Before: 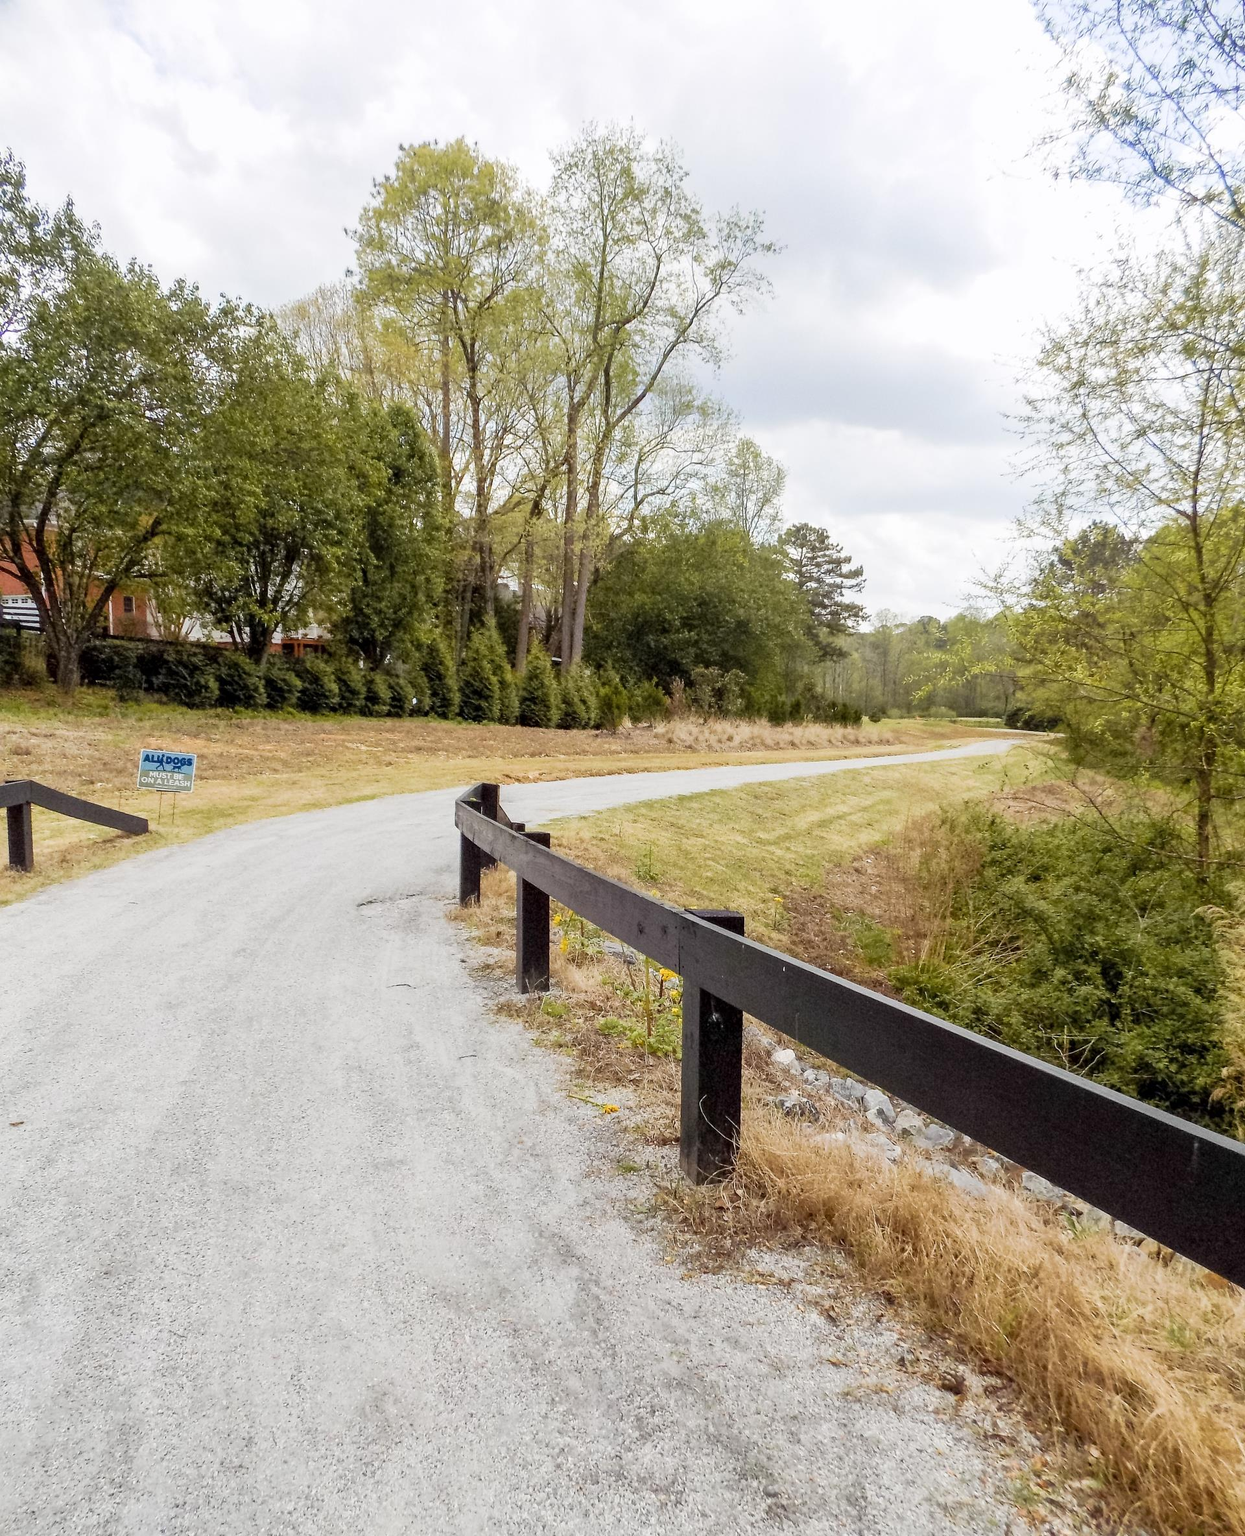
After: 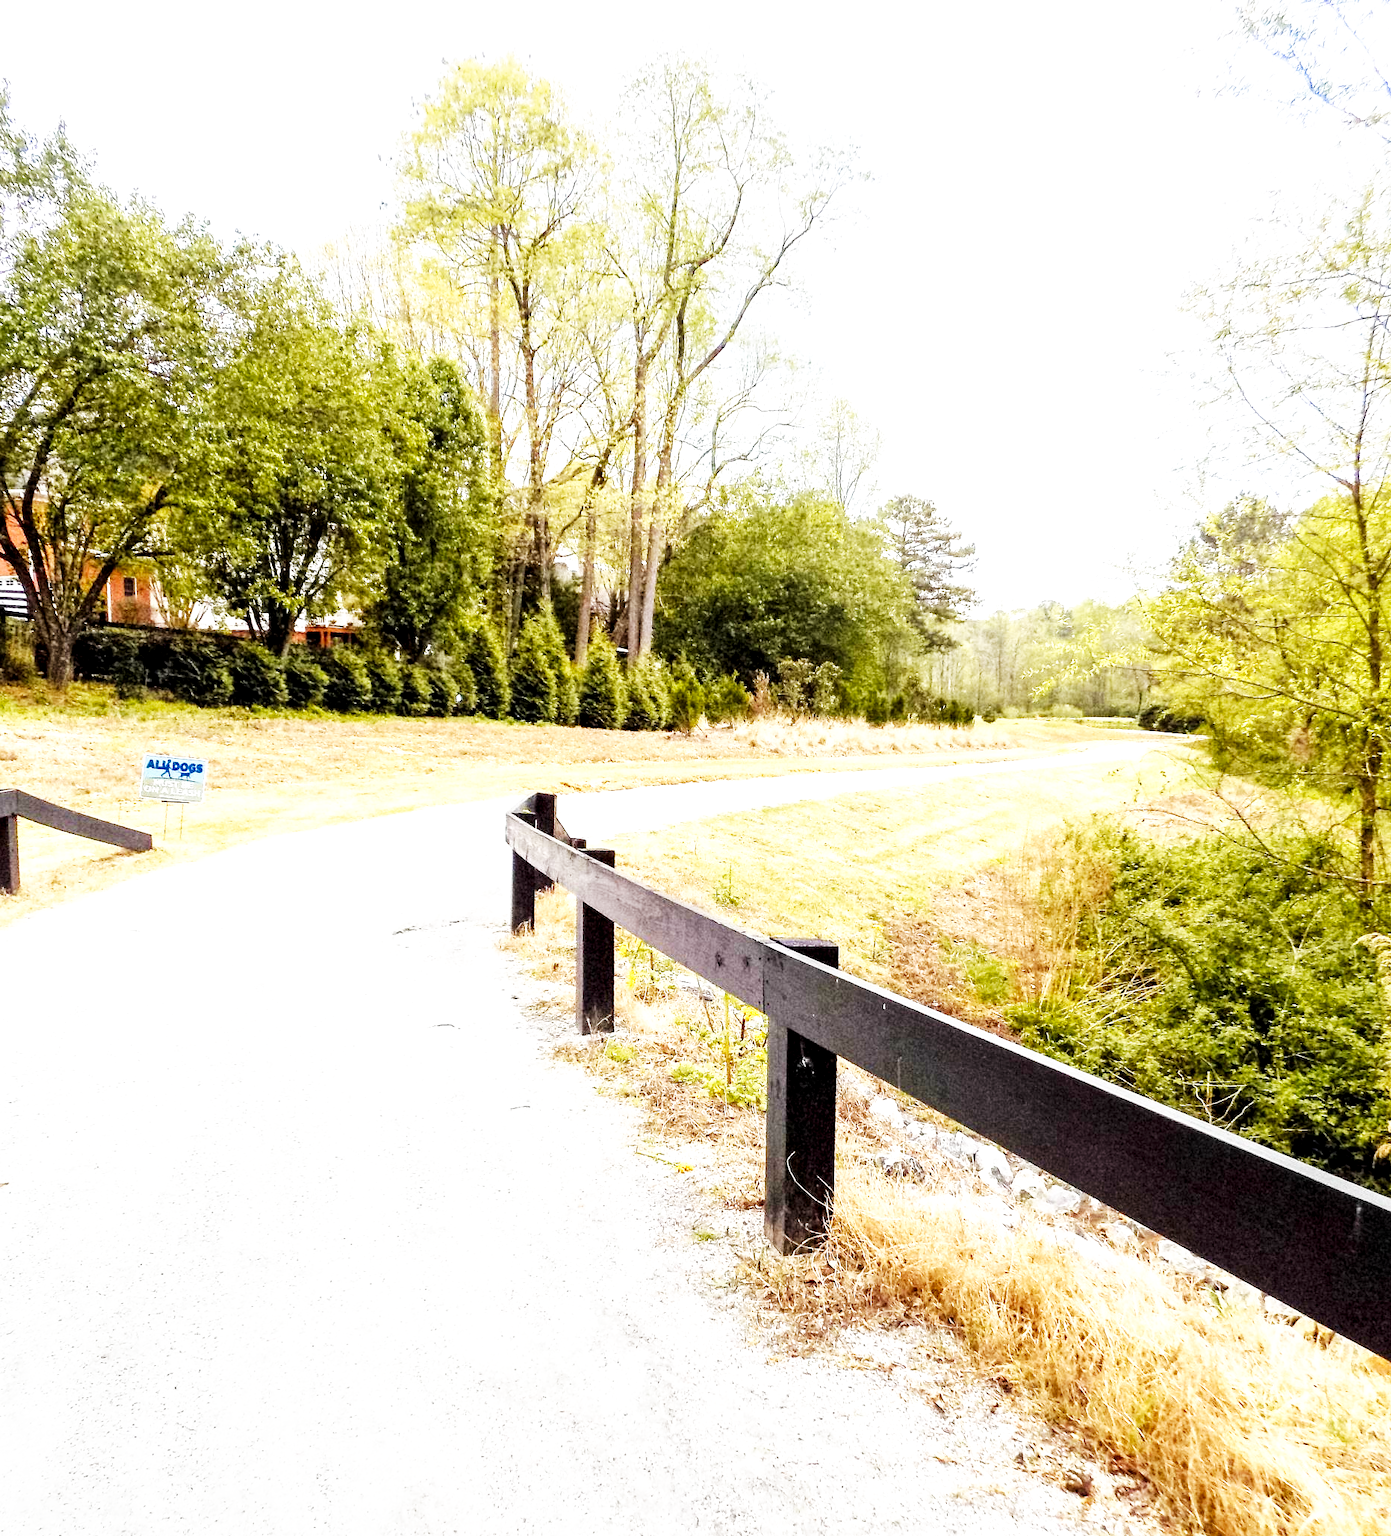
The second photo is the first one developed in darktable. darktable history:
local contrast: highlights 103%, shadows 101%, detail 119%, midtone range 0.2
crop: left 1.308%, top 6.172%, right 1.596%, bottom 6.936%
base curve: curves: ch0 [(0, 0) (0.007, 0.004) (0.027, 0.03) (0.046, 0.07) (0.207, 0.54) (0.442, 0.872) (0.673, 0.972) (1, 1)], preserve colors none
tone equalizer: -8 EV -0.404 EV, -7 EV -0.415 EV, -6 EV -0.347 EV, -5 EV -0.256 EV, -3 EV 0.195 EV, -2 EV 0.321 EV, -1 EV 0.413 EV, +0 EV 0.414 EV, smoothing diameter 24.99%, edges refinement/feathering 9.47, preserve details guided filter
